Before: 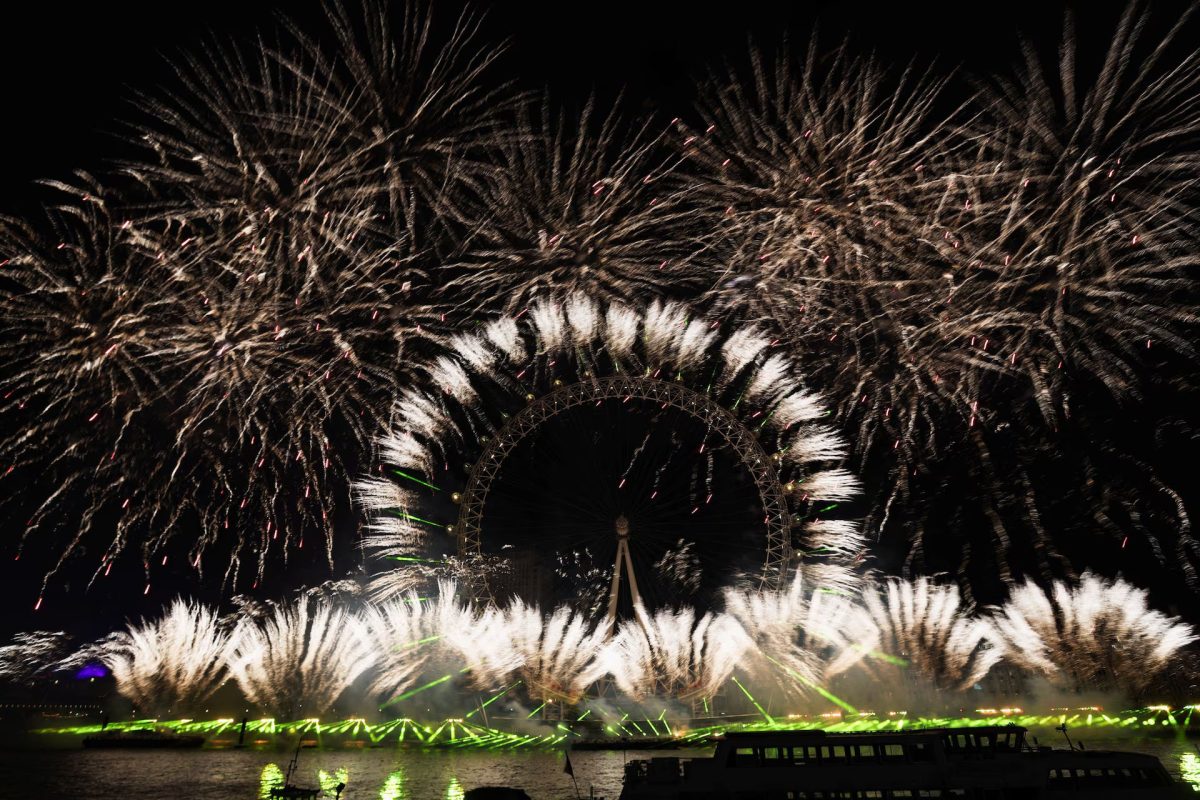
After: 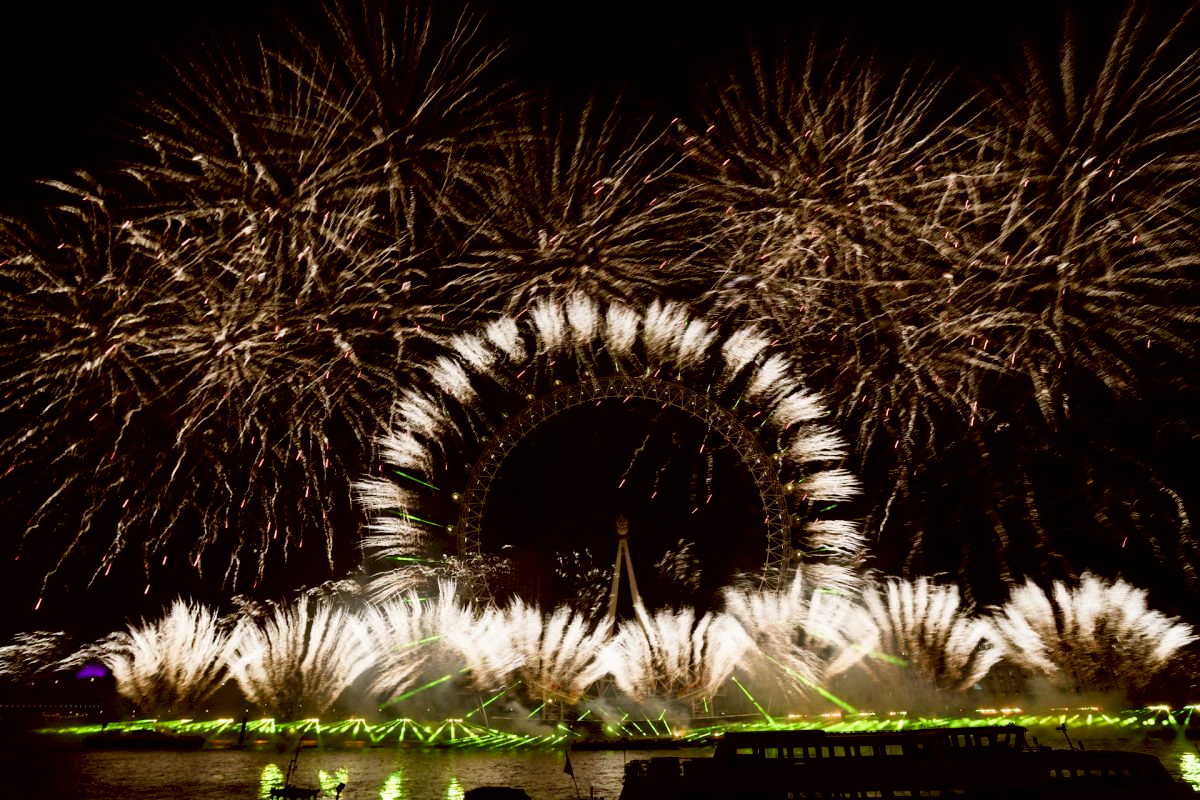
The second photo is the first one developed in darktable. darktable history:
rotate and perspective: automatic cropping original format, crop left 0, crop top 0
exposure: black level correction 0.009, exposure 0.014 EV, compensate highlight preservation false
color correction: highlights a* -0.482, highlights b* 0.161, shadows a* 4.66, shadows b* 20.72
